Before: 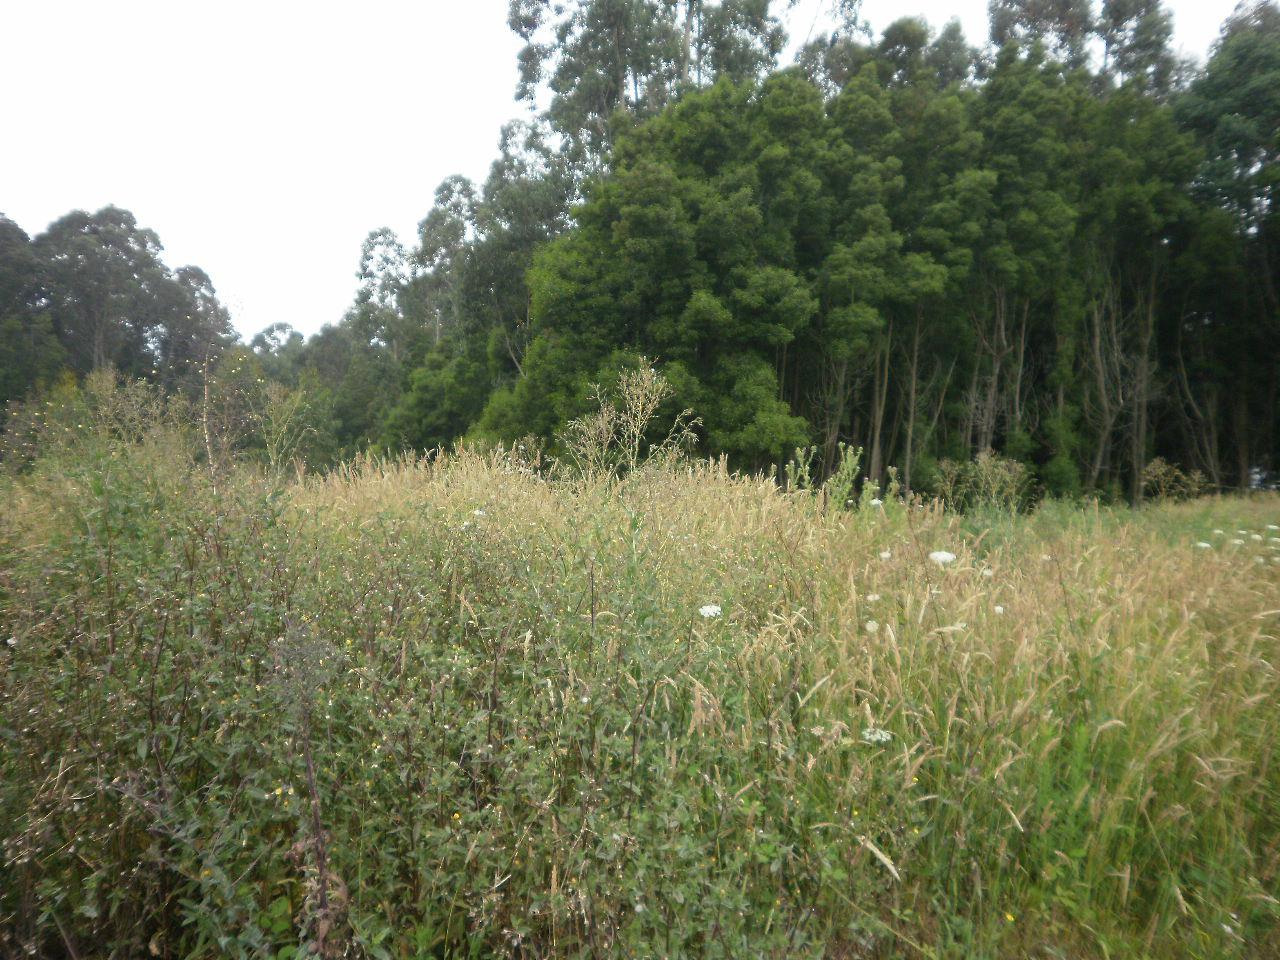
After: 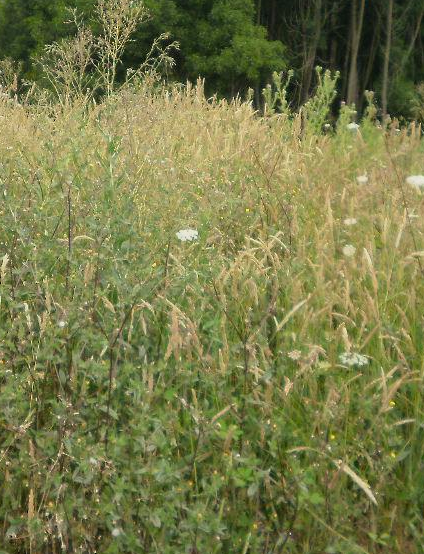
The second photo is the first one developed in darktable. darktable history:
color correction: highlights a* 0.816, highlights b* 2.78, saturation 1.1
filmic rgb: black relative exposure -11.35 EV, white relative exposure 3.22 EV, hardness 6.76, color science v6 (2022)
crop: left 40.878%, top 39.176%, right 25.993%, bottom 3.081%
